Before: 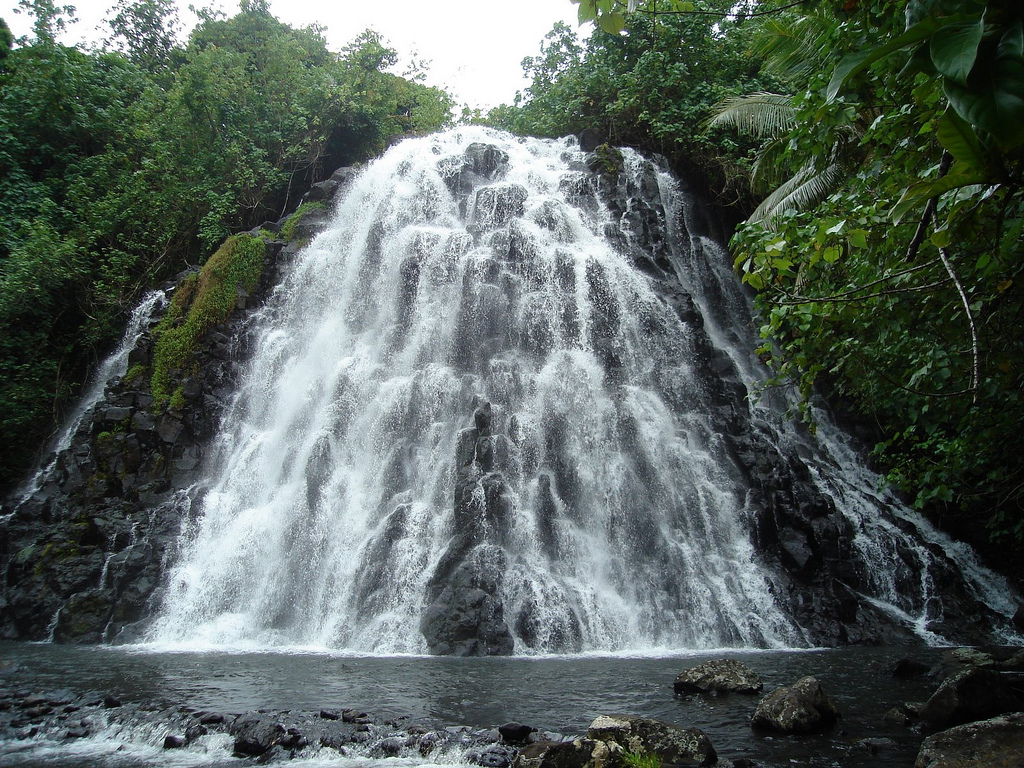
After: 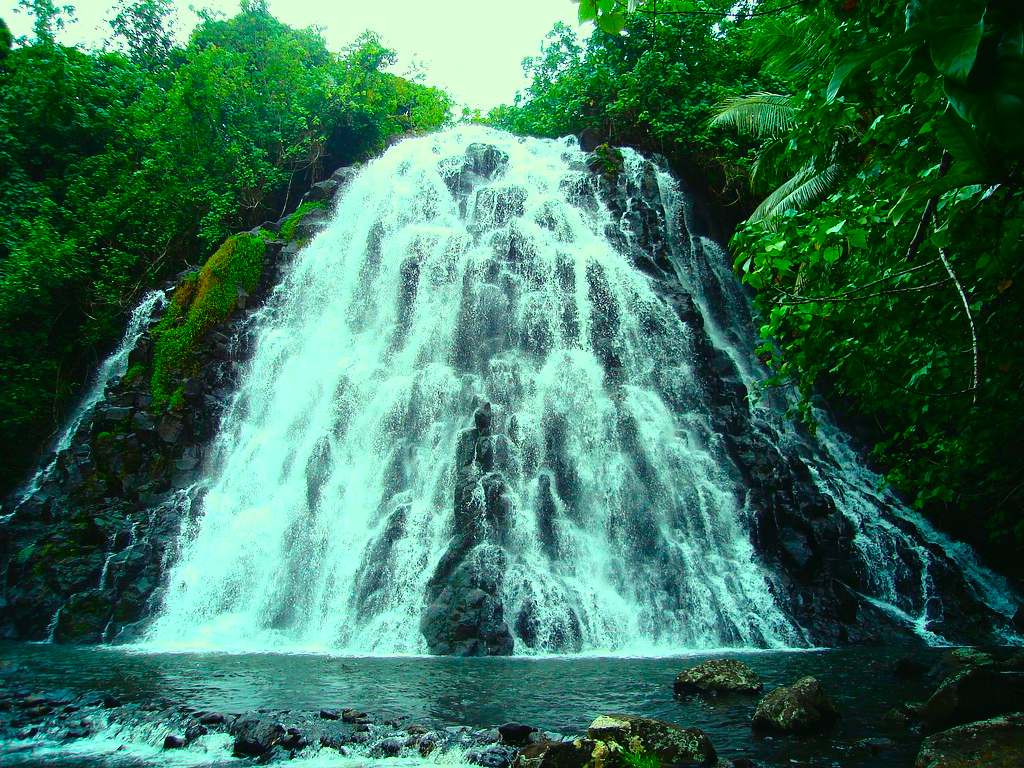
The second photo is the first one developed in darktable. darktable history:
tone curve: curves: ch0 [(0, 0.018) (0.162, 0.128) (0.434, 0.478) (0.667, 0.785) (0.819, 0.943) (1, 0.991)]; ch1 [(0, 0) (0.402, 0.36) (0.476, 0.449) (0.506, 0.505) (0.523, 0.518) (0.582, 0.586) (0.641, 0.668) (0.7, 0.741) (1, 1)]; ch2 [(0, 0) (0.416, 0.403) (0.483, 0.472) (0.503, 0.505) (0.521, 0.519) (0.547, 0.561) (0.597, 0.643) (0.699, 0.759) (0.997, 0.858)], color space Lab, independent channels
color correction: highlights a* -10.77, highlights b* 9.8, saturation 1.72
